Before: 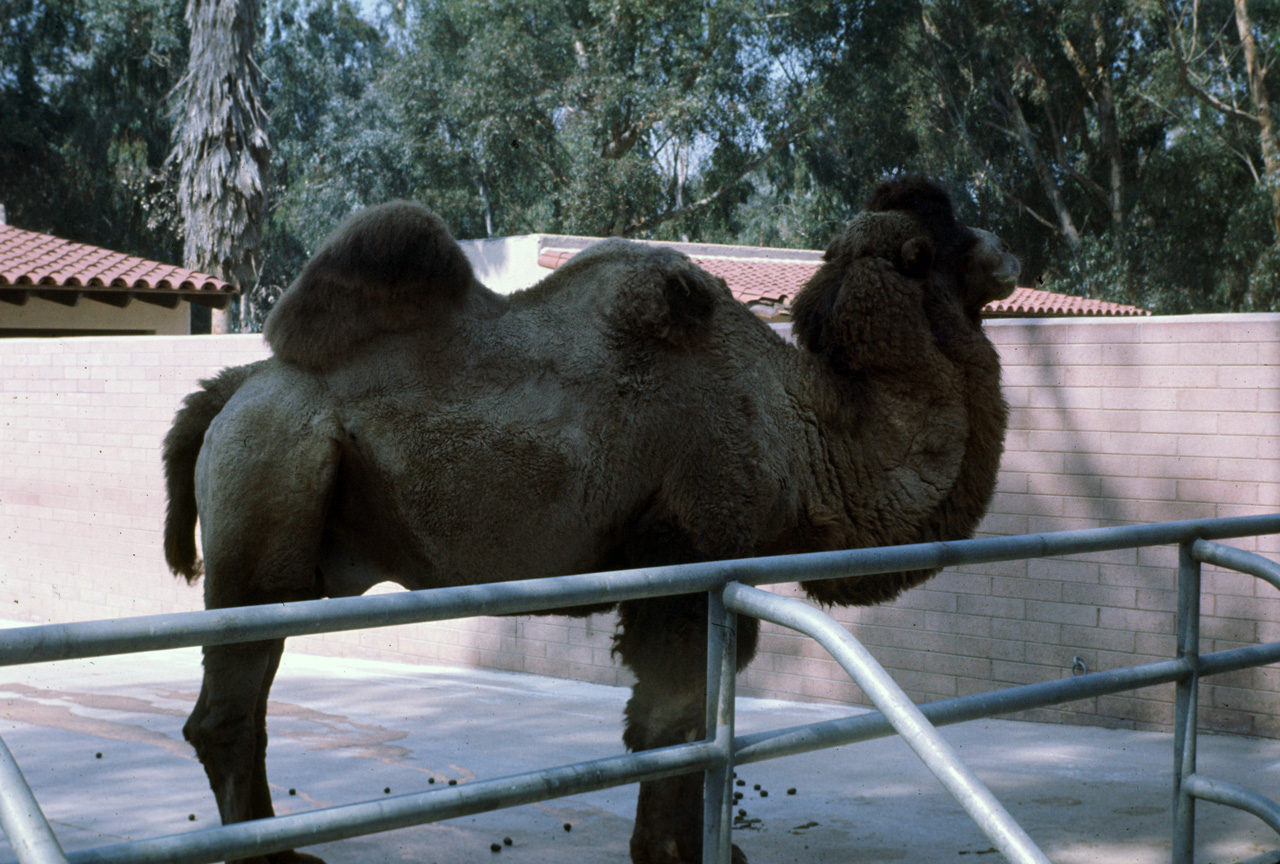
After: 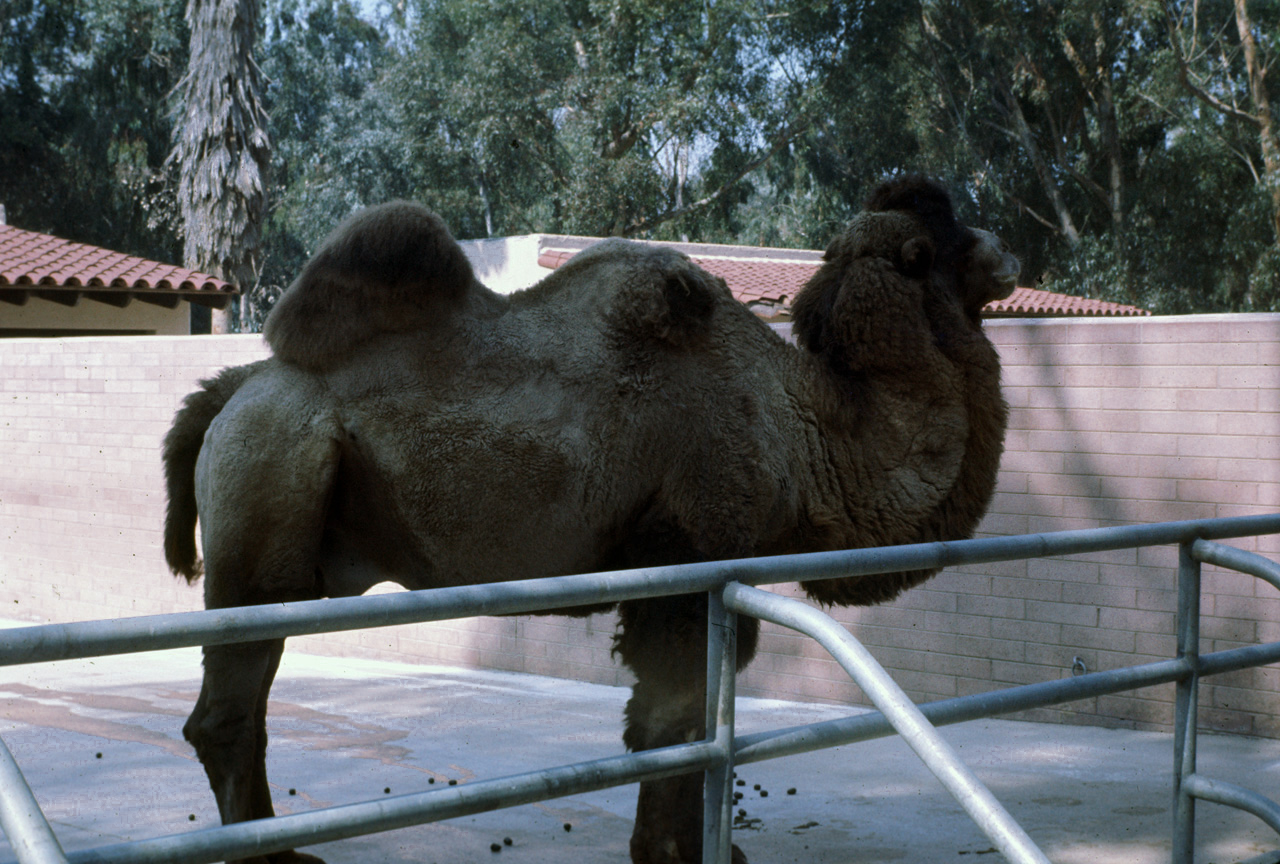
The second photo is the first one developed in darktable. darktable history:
tone equalizer: on, module defaults
color zones: curves: ch0 [(0.27, 0.396) (0.563, 0.504) (0.75, 0.5) (0.787, 0.307)]
